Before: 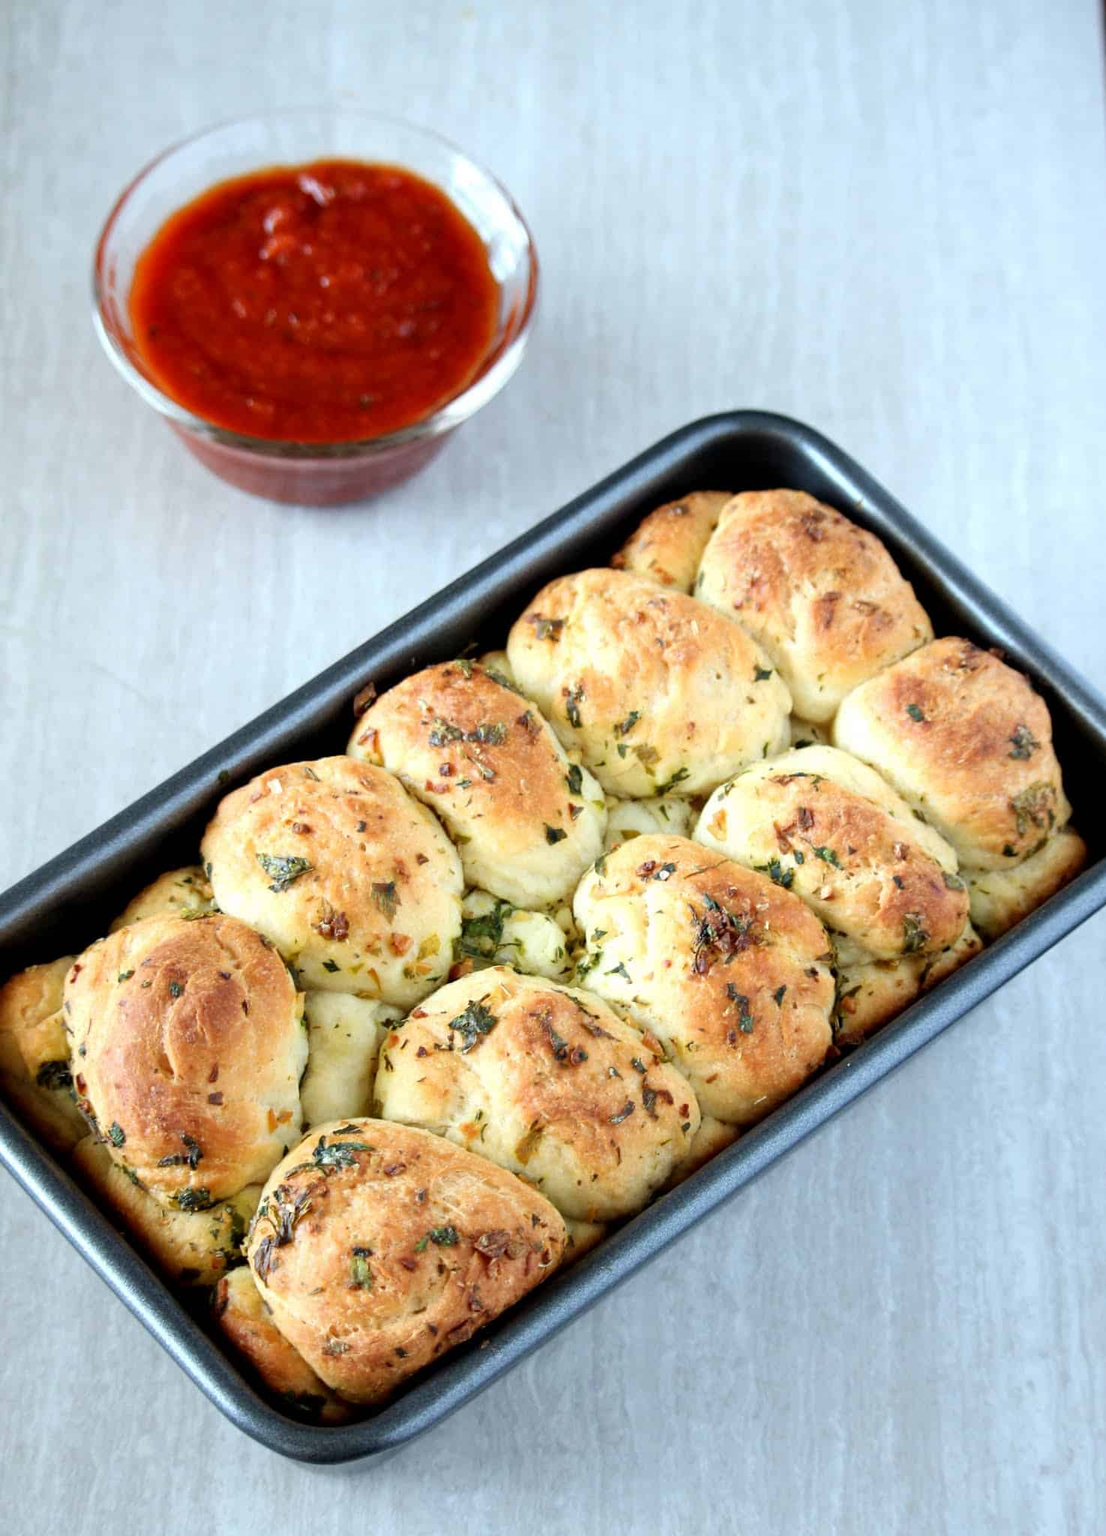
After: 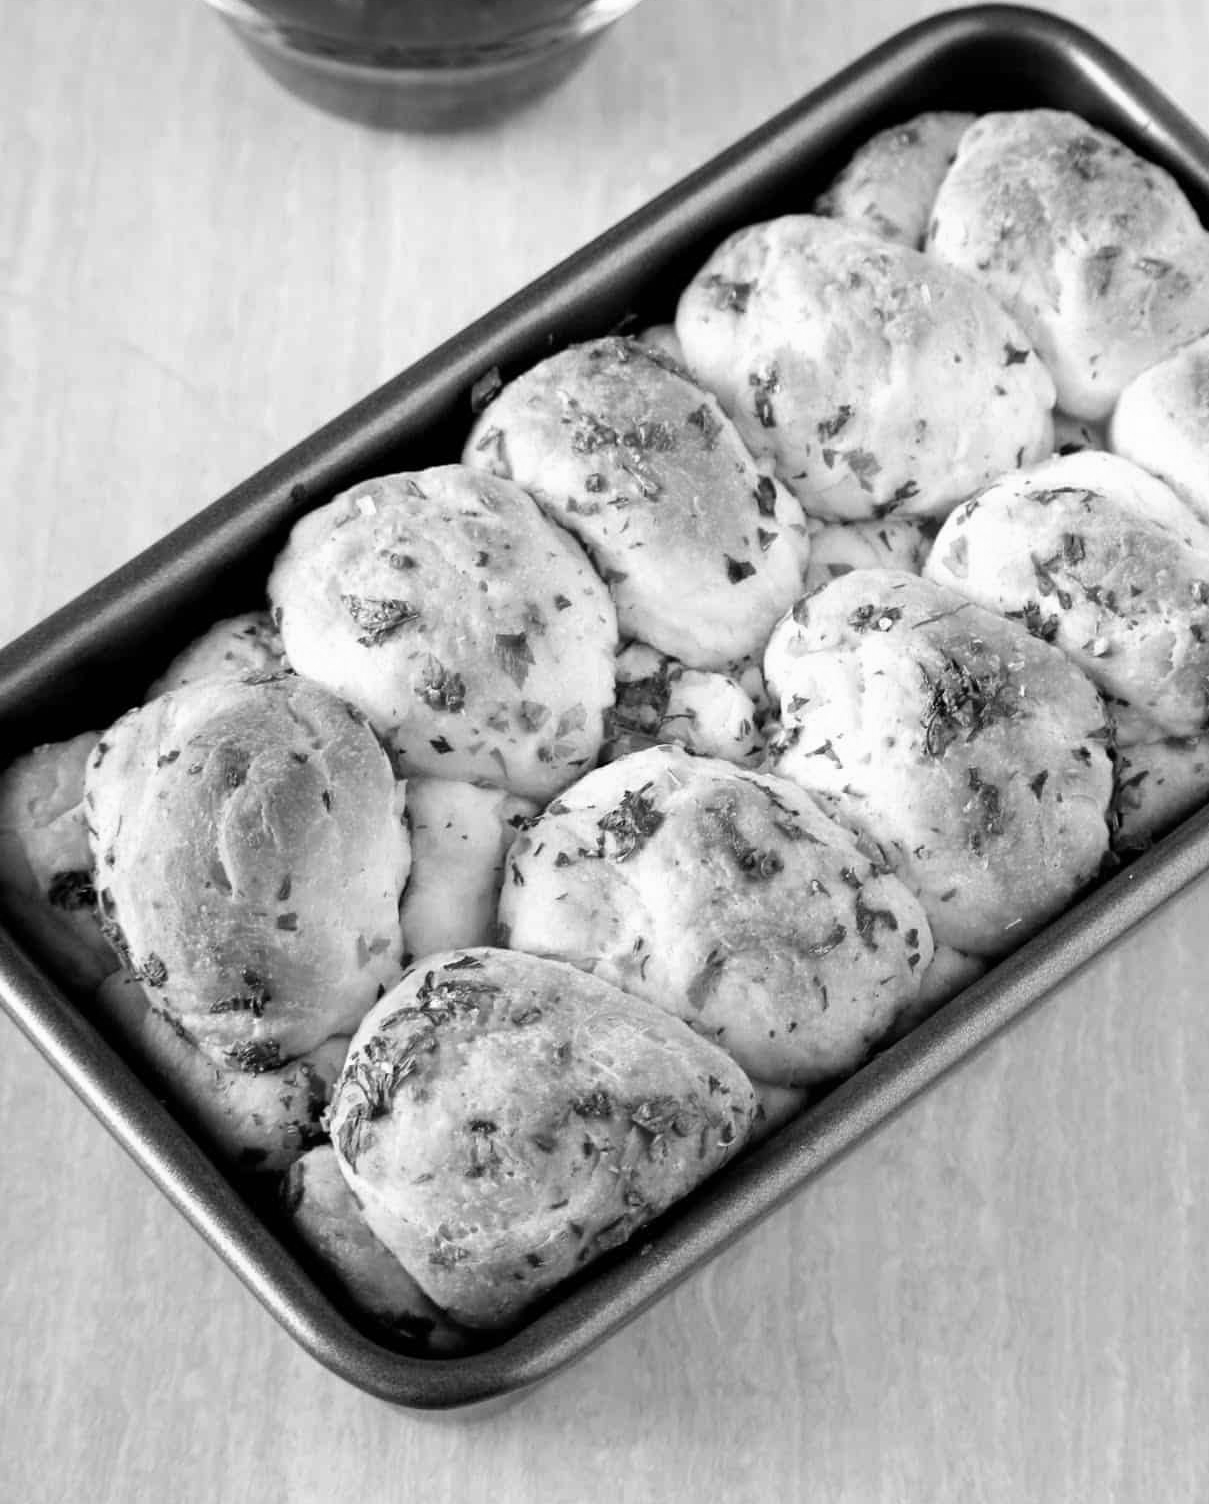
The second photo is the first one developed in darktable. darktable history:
monochrome: on, module defaults
crop: top 26.531%, right 17.959%
